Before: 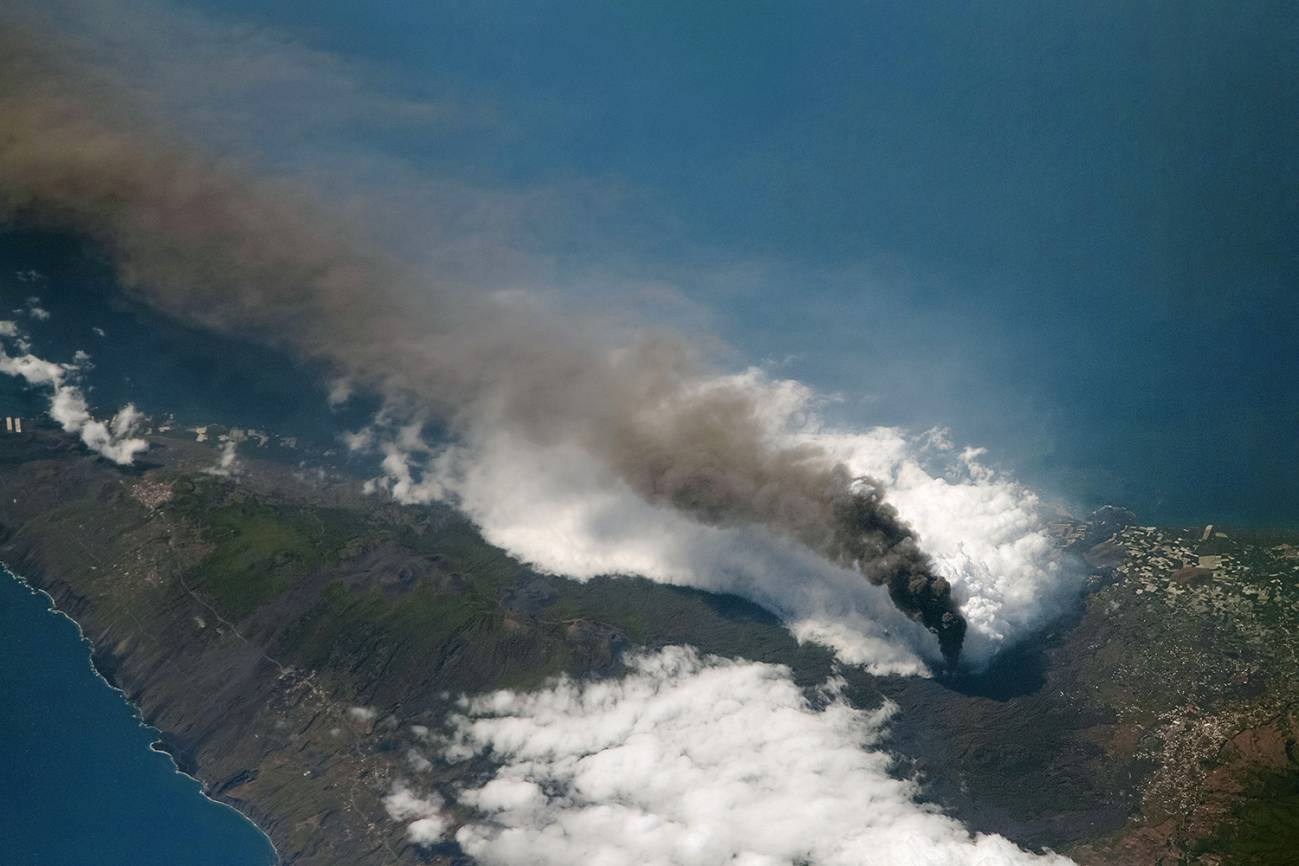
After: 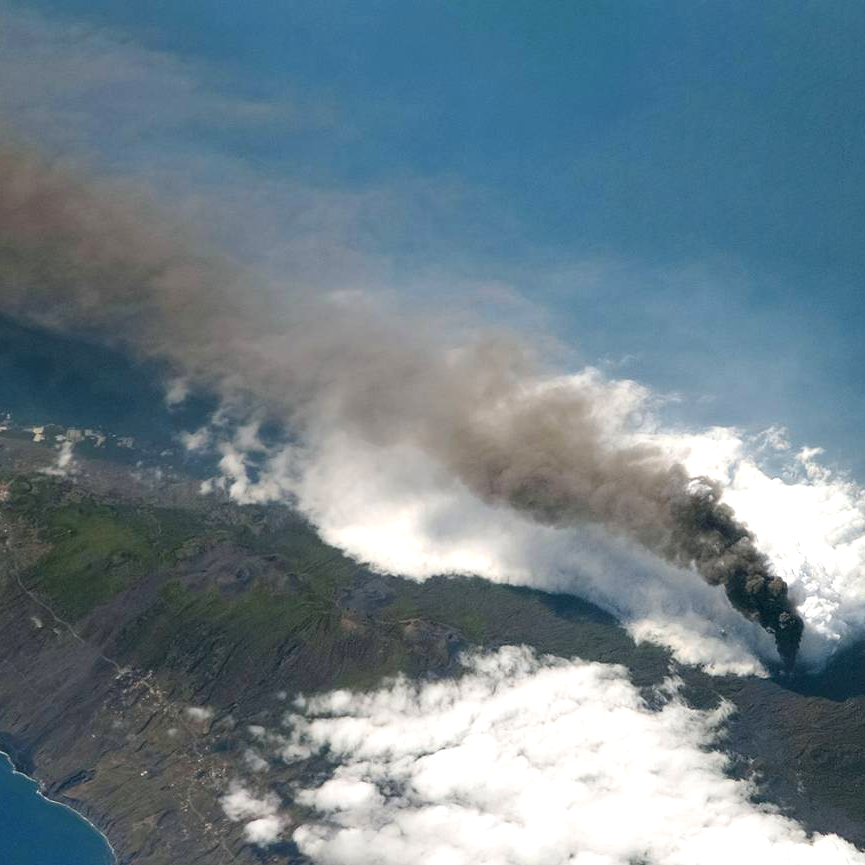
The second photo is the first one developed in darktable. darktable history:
crop and rotate: left 12.648%, right 20.685%
exposure: black level correction 0.001, exposure 0.5 EV, compensate exposure bias true, compensate highlight preservation false
